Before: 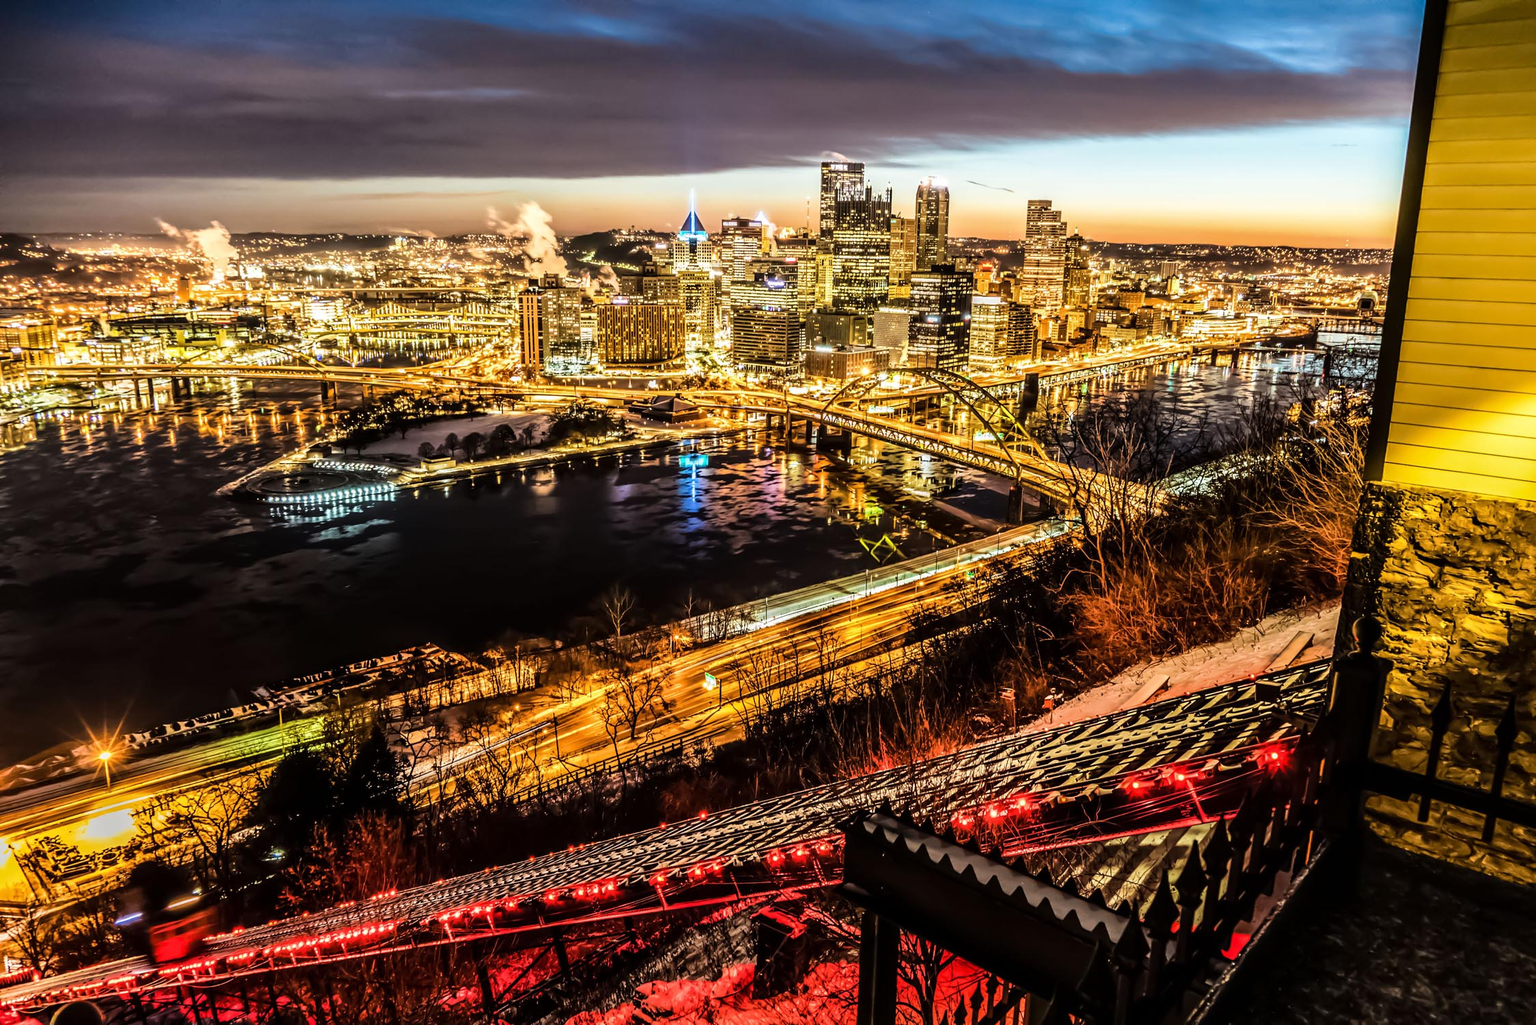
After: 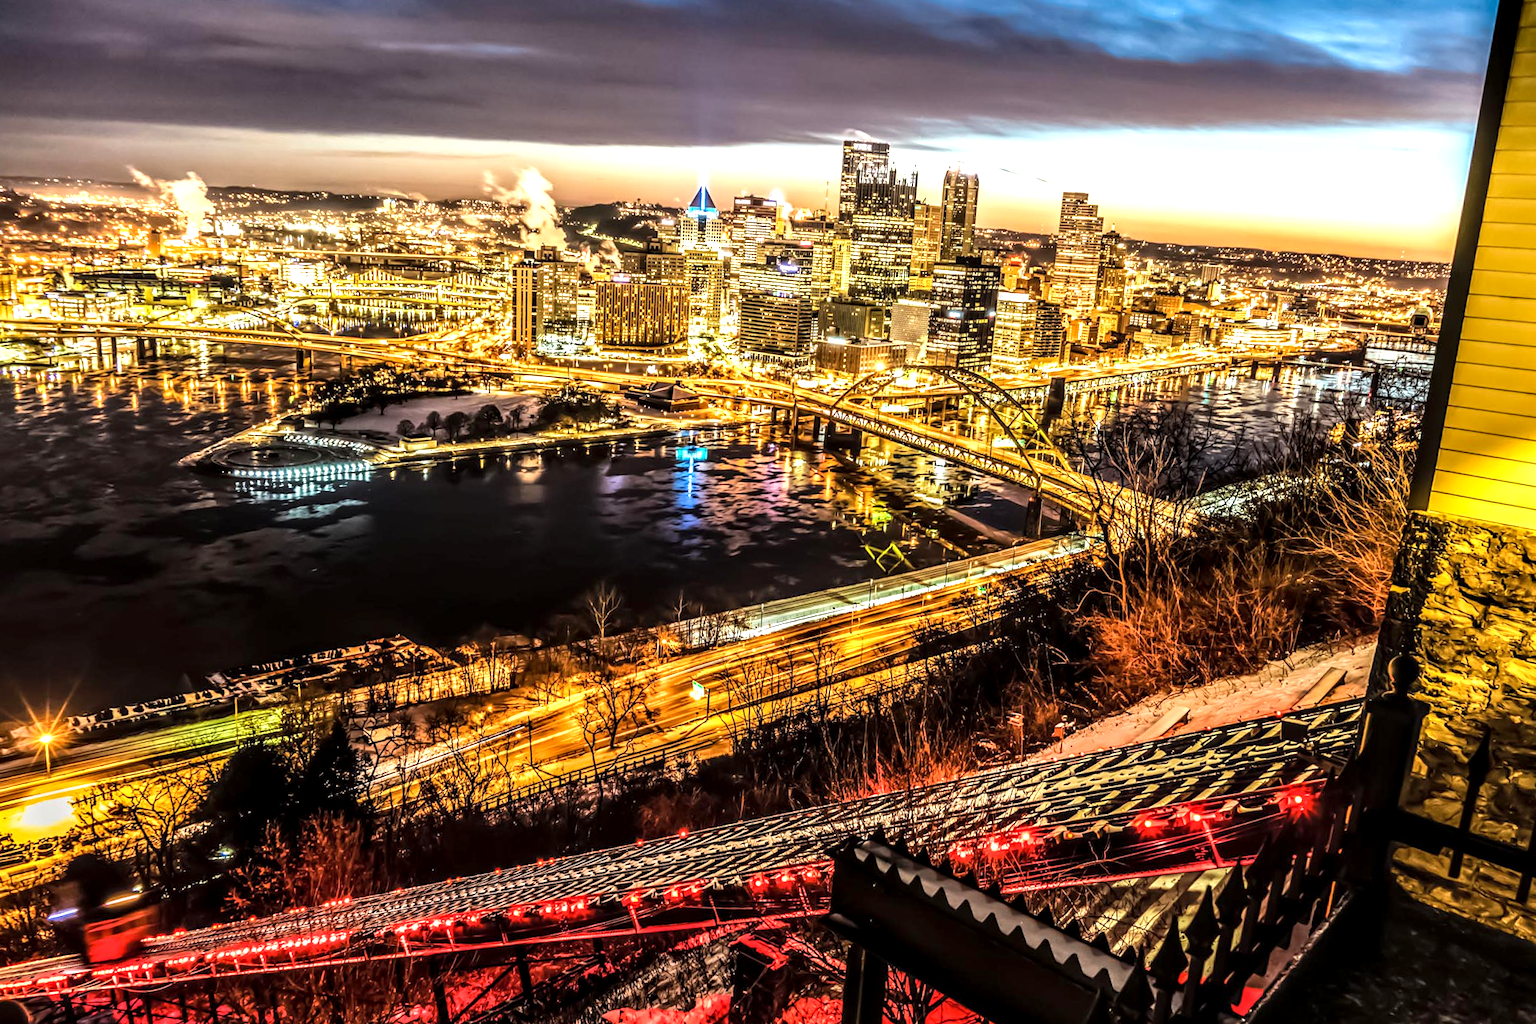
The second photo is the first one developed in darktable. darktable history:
exposure: black level correction 0.001, exposure 0.499 EV, compensate highlight preservation false
local contrast: detail 130%
crop and rotate: angle -2.78°
